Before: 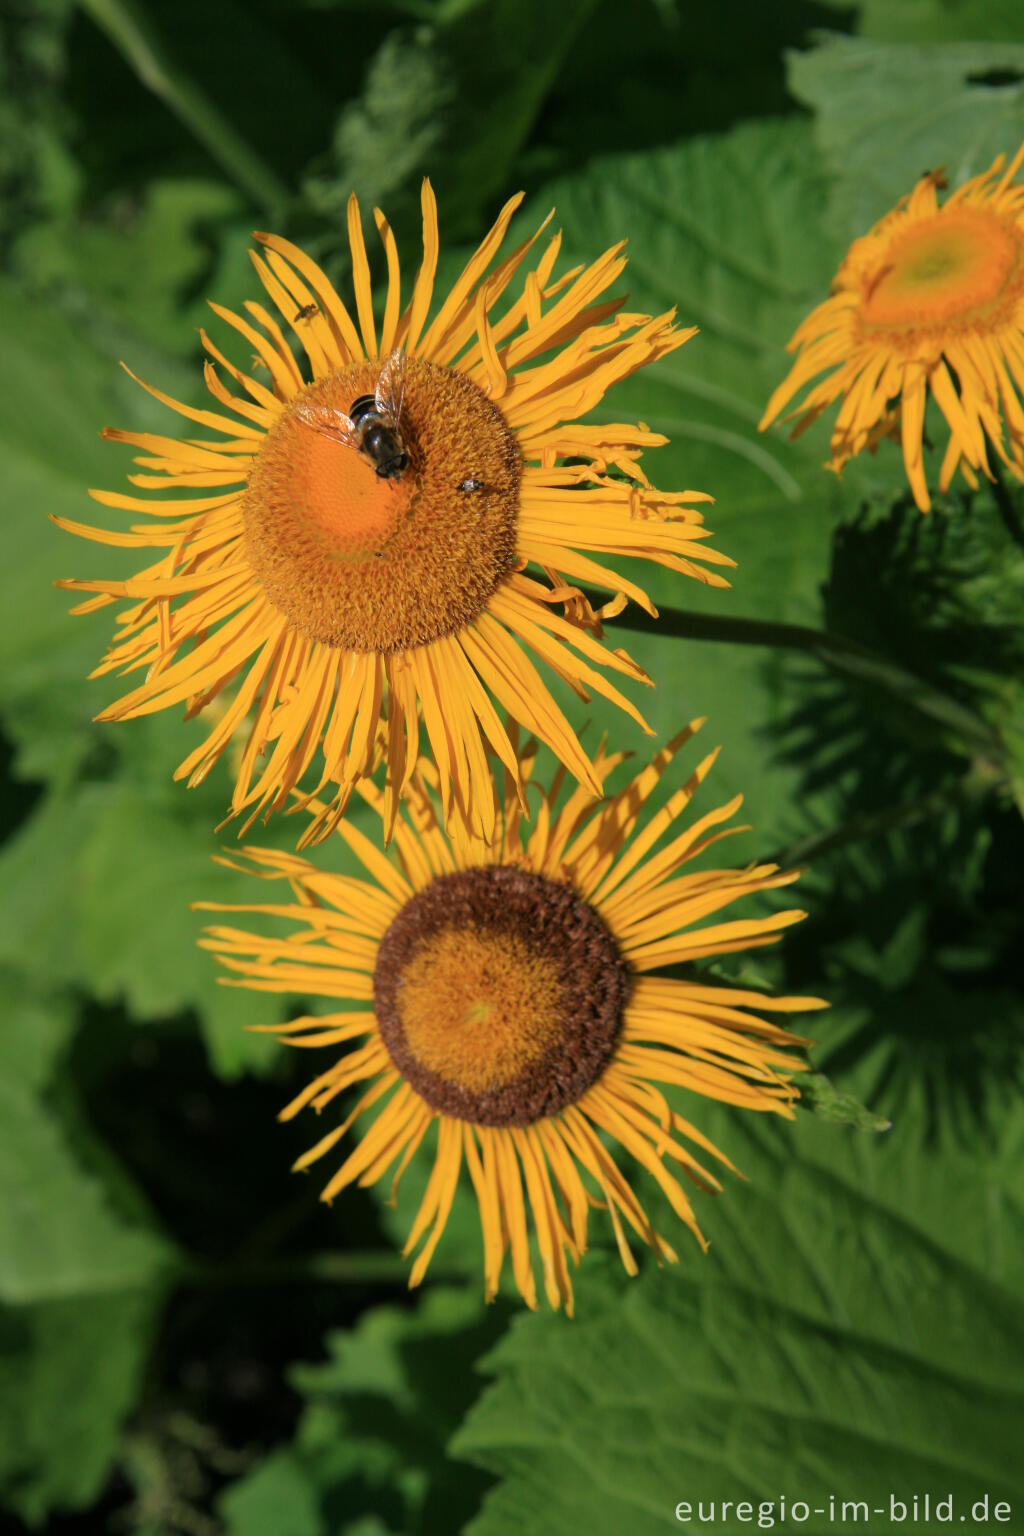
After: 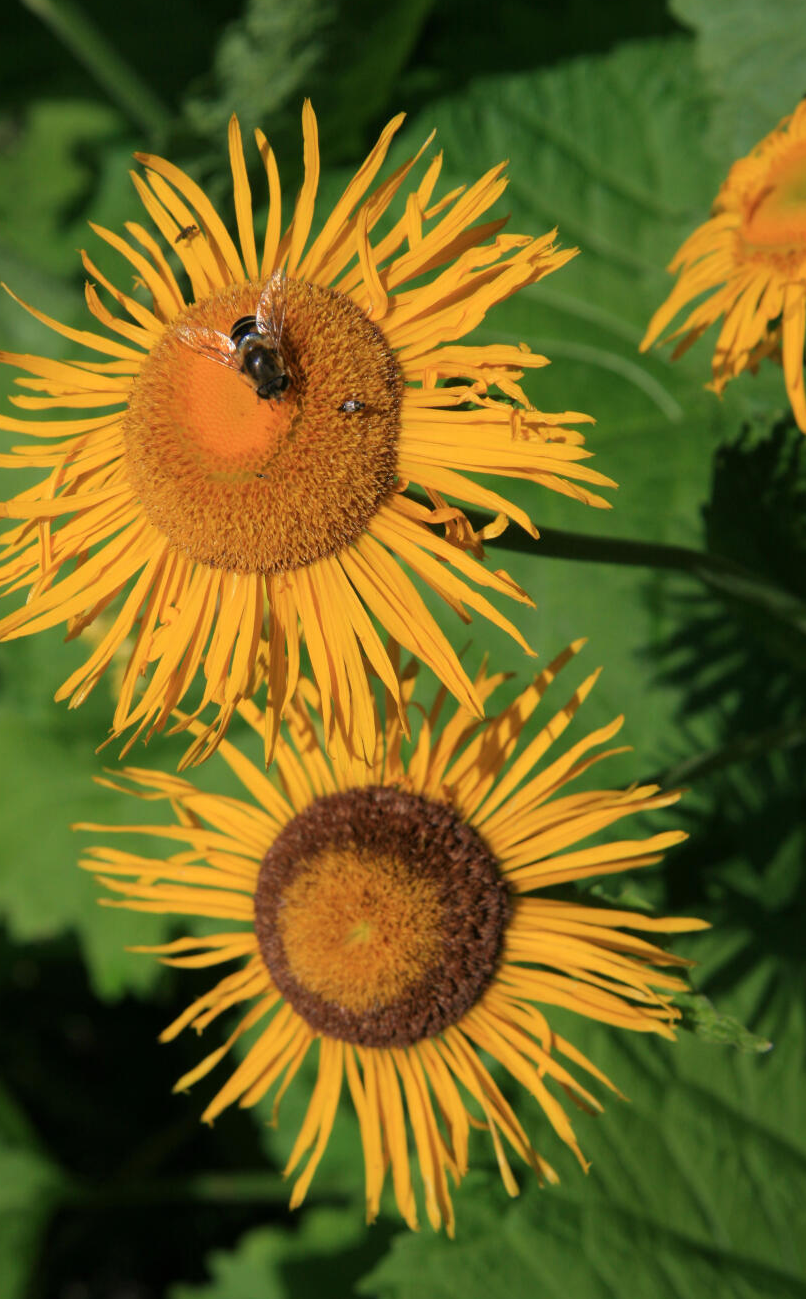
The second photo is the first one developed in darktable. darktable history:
crop: left 11.651%, top 5.176%, right 9.573%, bottom 10.252%
